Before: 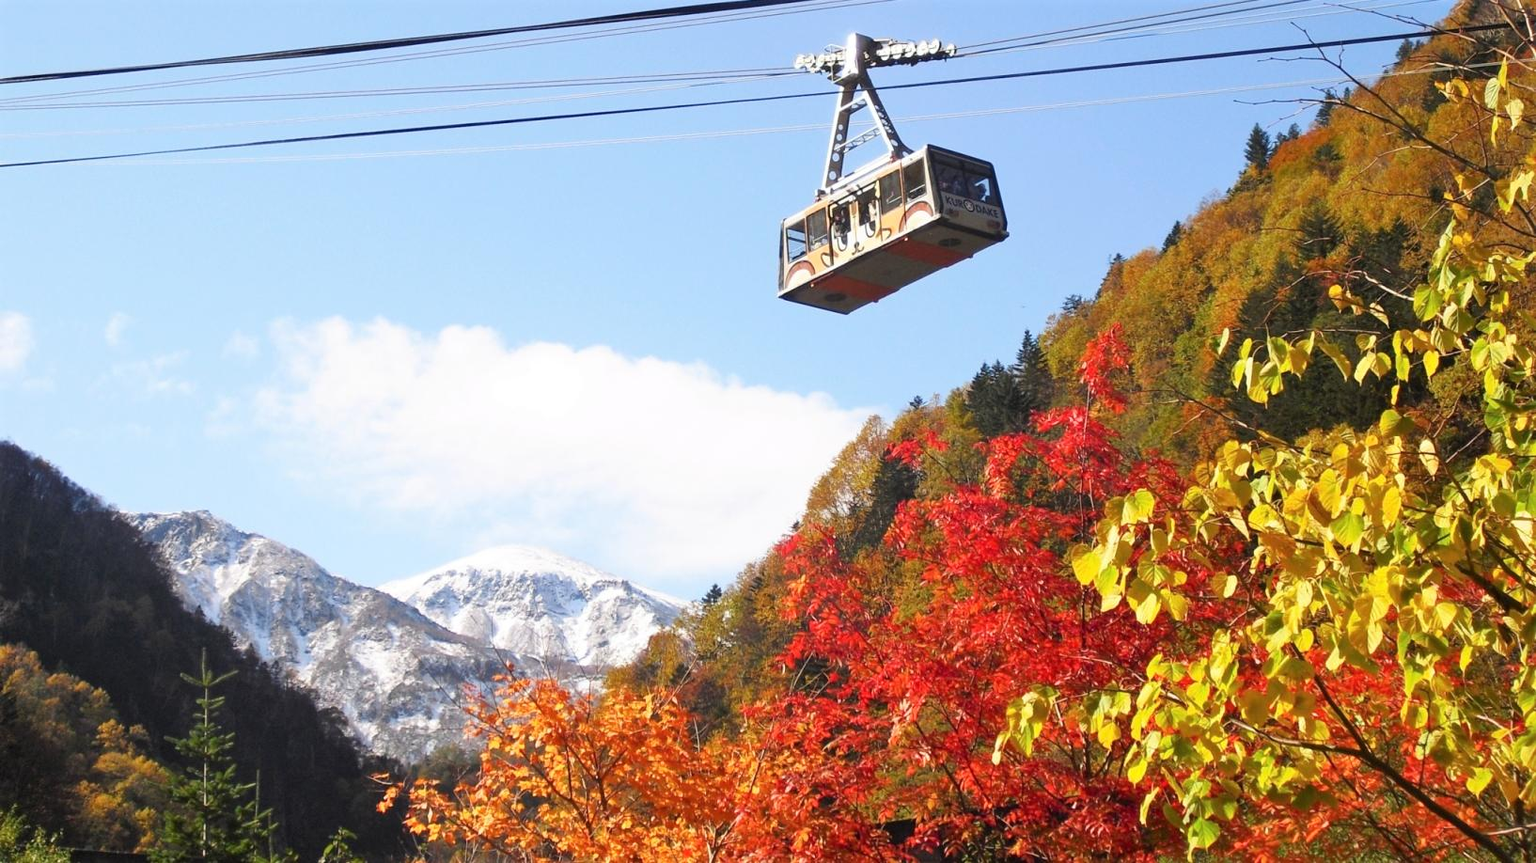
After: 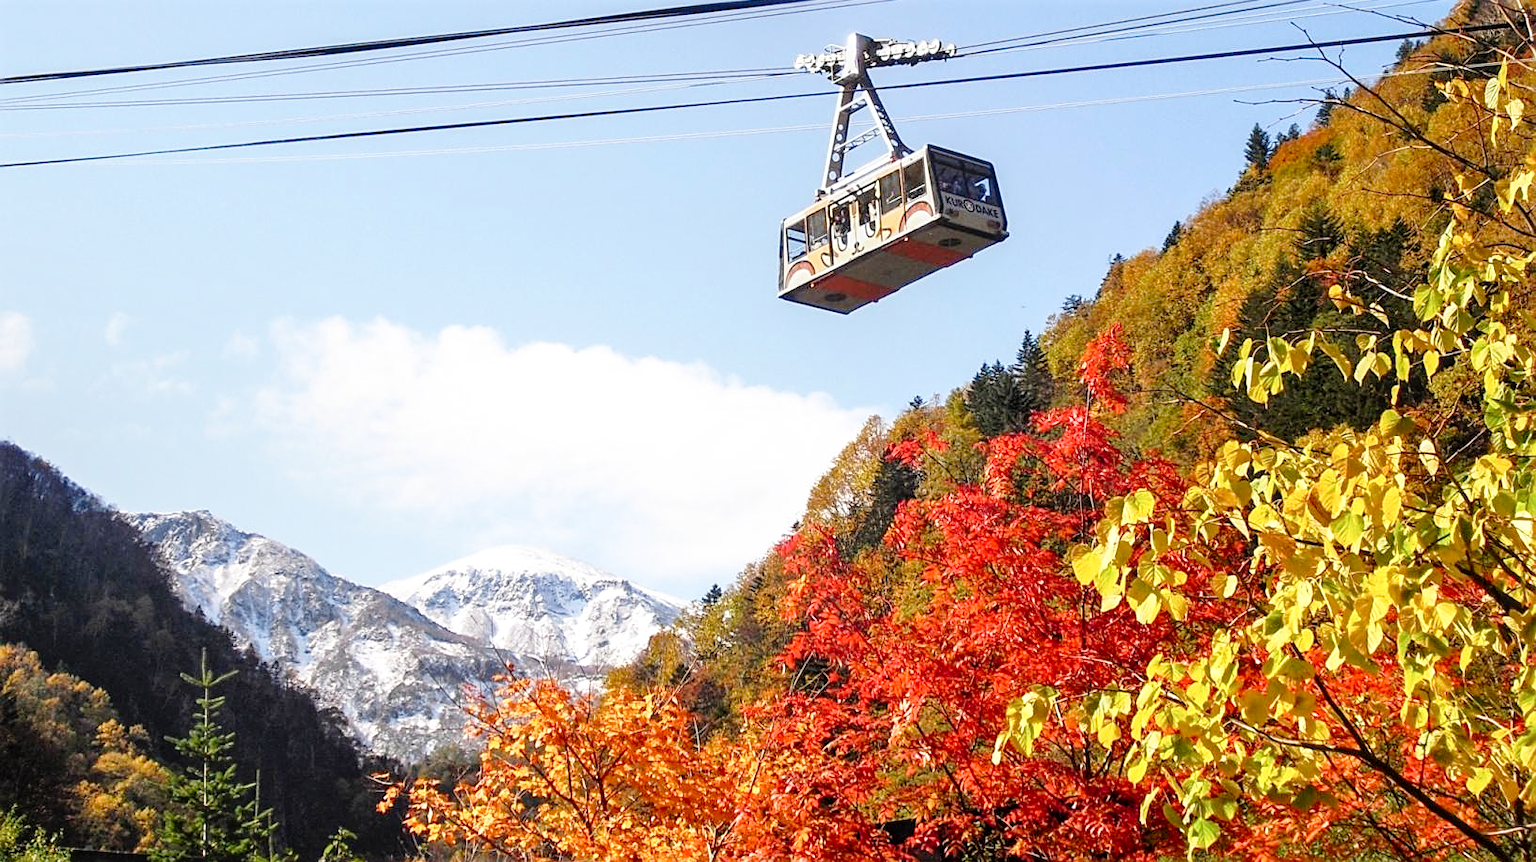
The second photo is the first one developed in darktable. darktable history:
sharpen: on, module defaults
local contrast: on, module defaults
tone curve: curves: ch0 [(0, 0) (0.003, 0.003) (0.011, 0.006) (0.025, 0.015) (0.044, 0.025) (0.069, 0.034) (0.1, 0.052) (0.136, 0.092) (0.177, 0.157) (0.224, 0.228) (0.277, 0.305) (0.335, 0.392) (0.399, 0.466) (0.468, 0.543) (0.543, 0.612) (0.623, 0.692) (0.709, 0.78) (0.801, 0.865) (0.898, 0.935) (1, 1)], preserve colors none
